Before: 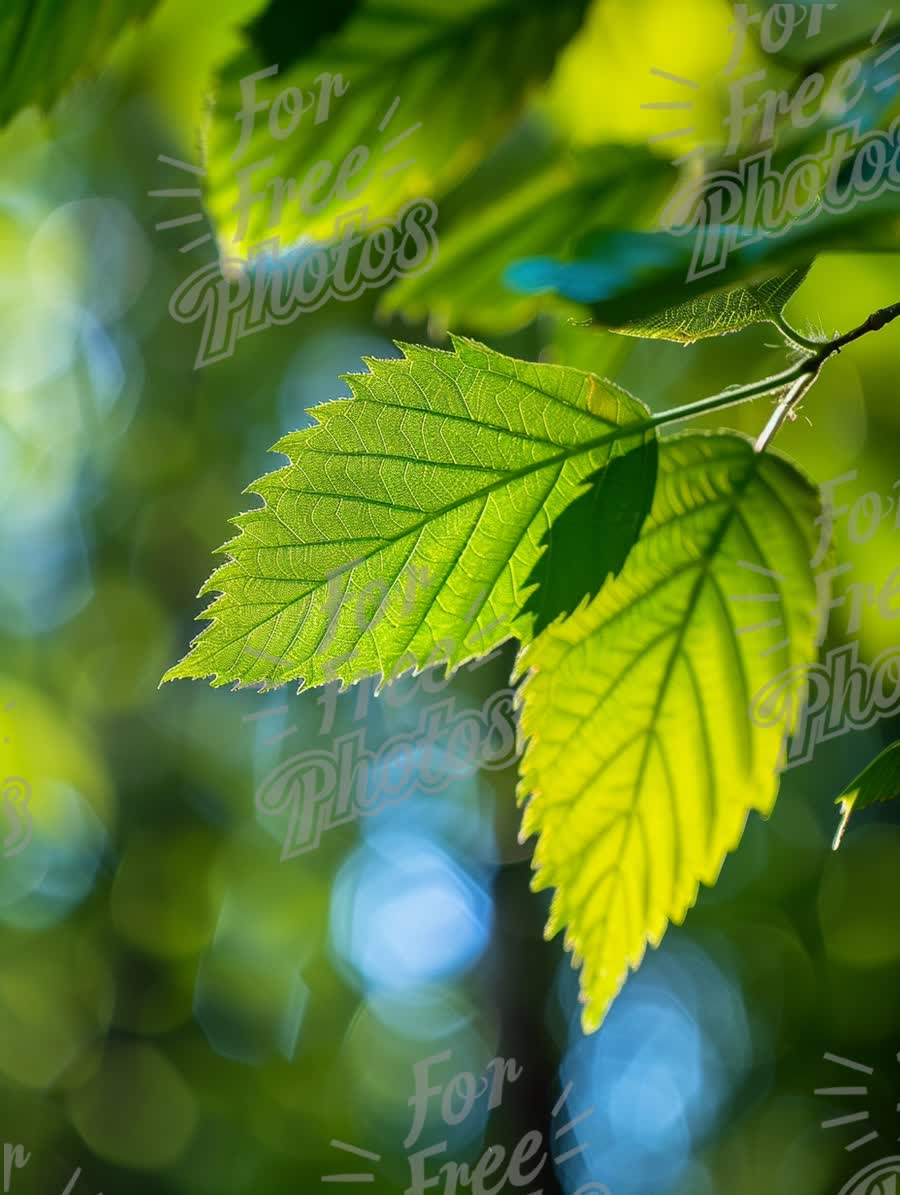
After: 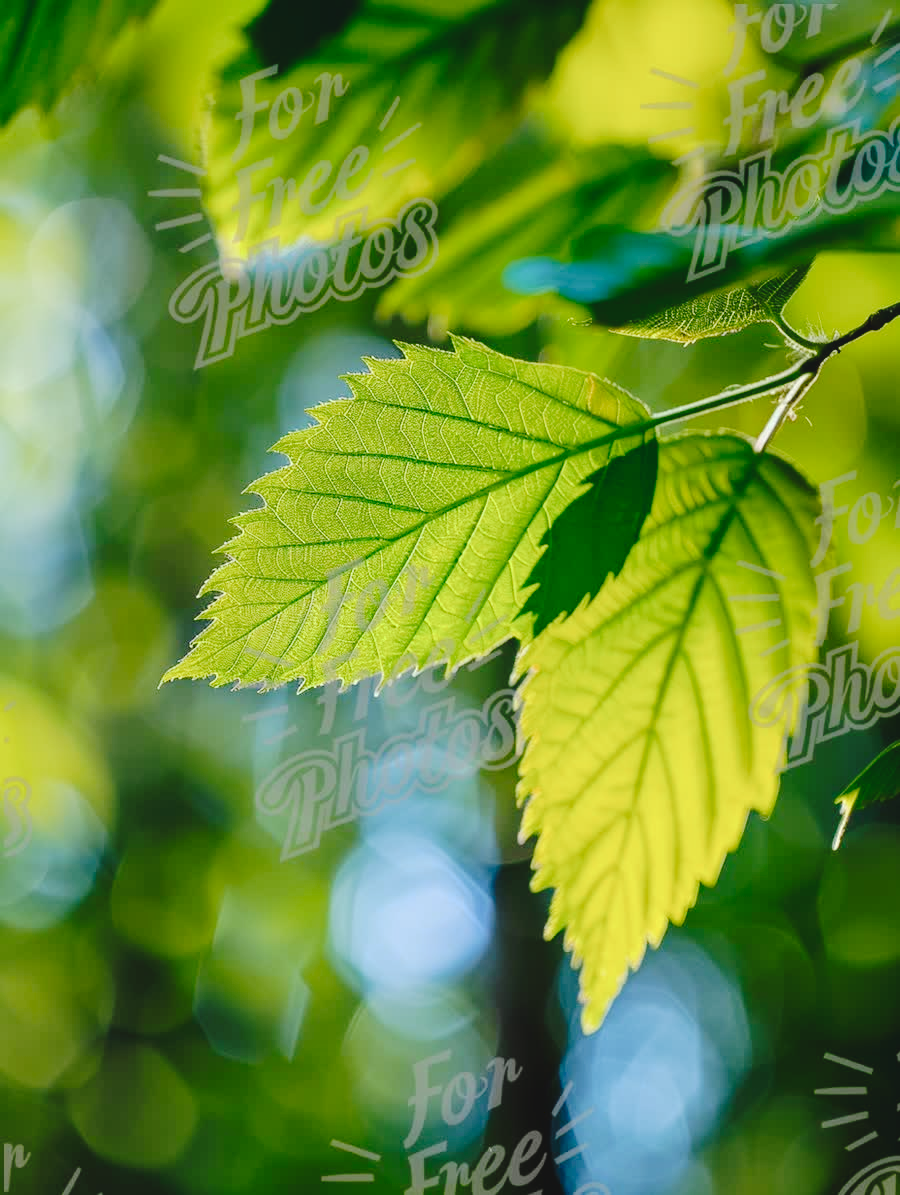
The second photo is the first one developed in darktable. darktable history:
tone curve: curves: ch0 [(0, 0) (0.003, 0.064) (0.011, 0.065) (0.025, 0.061) (0.044, 0.068) (0.069, 0.083) (0.1, 0.102) (0.136, 0.126) (0.177, 0.172) (0.224, 0.225) (0.277, 0.306) (0.335, 0.397) (0.399, 0.483) (0.468, 0.56) (0.543, 0.634) (0.623, 0.708) (0.709, 0.77) (0.801, 0.832) (0.898, 0.899) (1, 1)], preserve colors none
